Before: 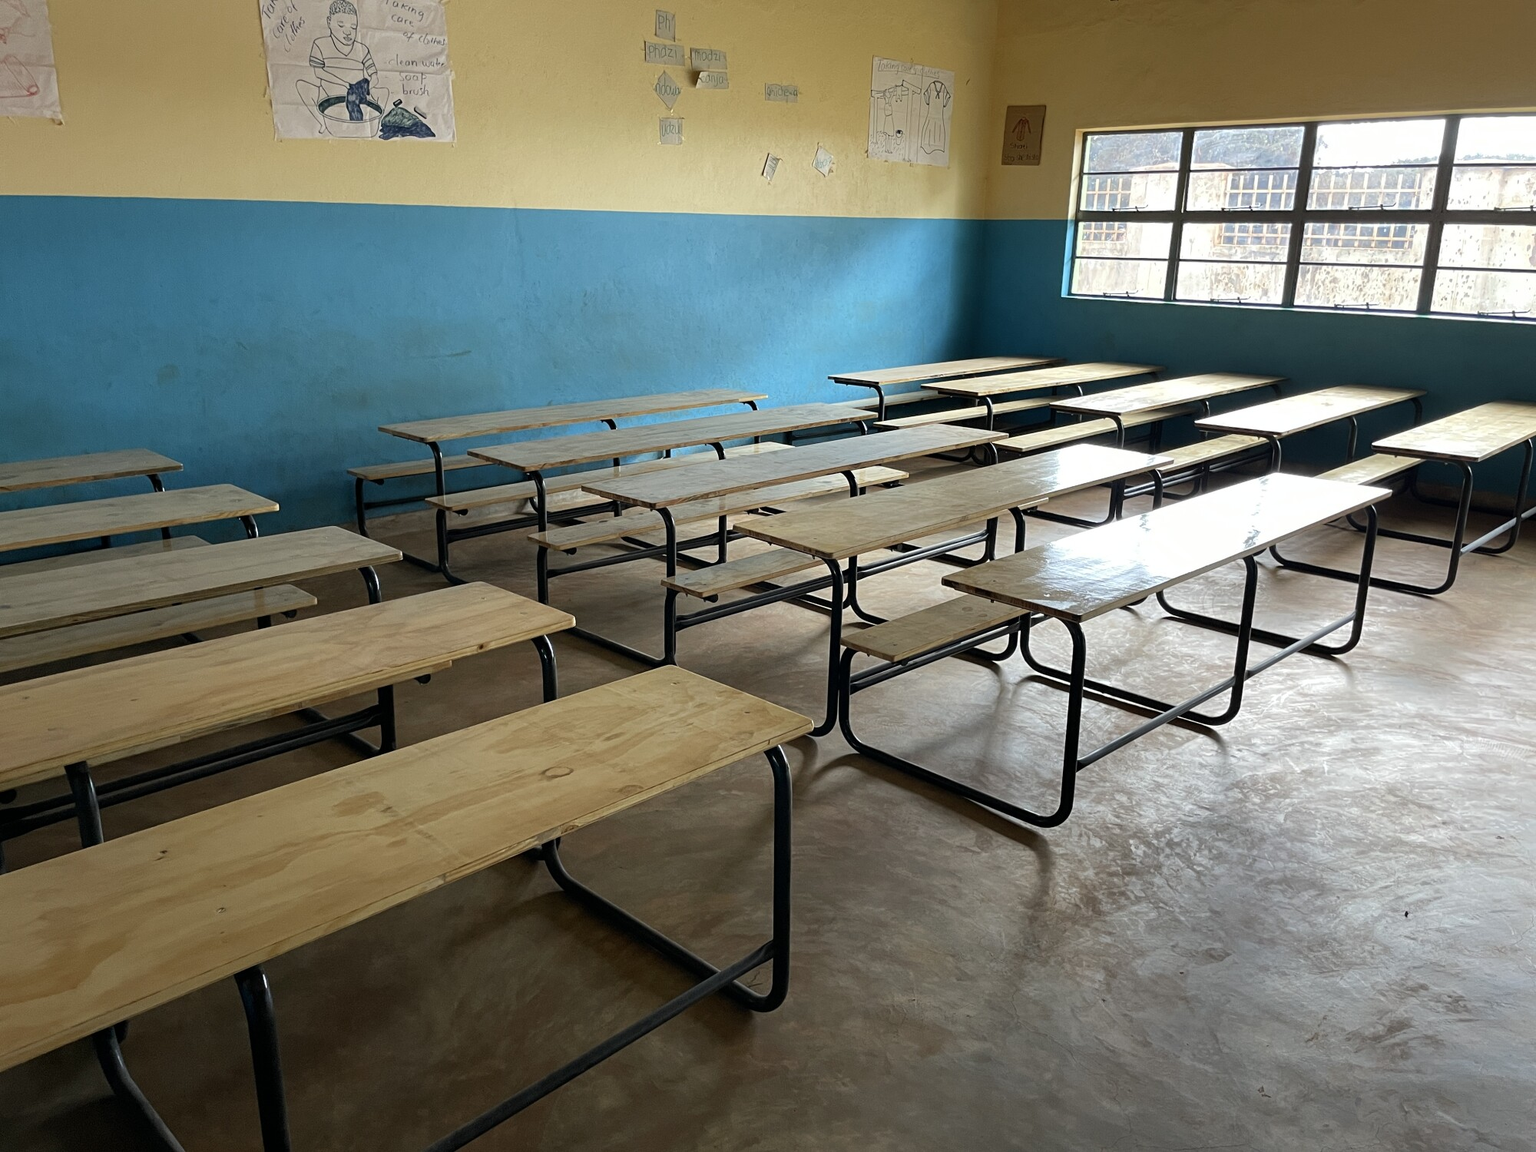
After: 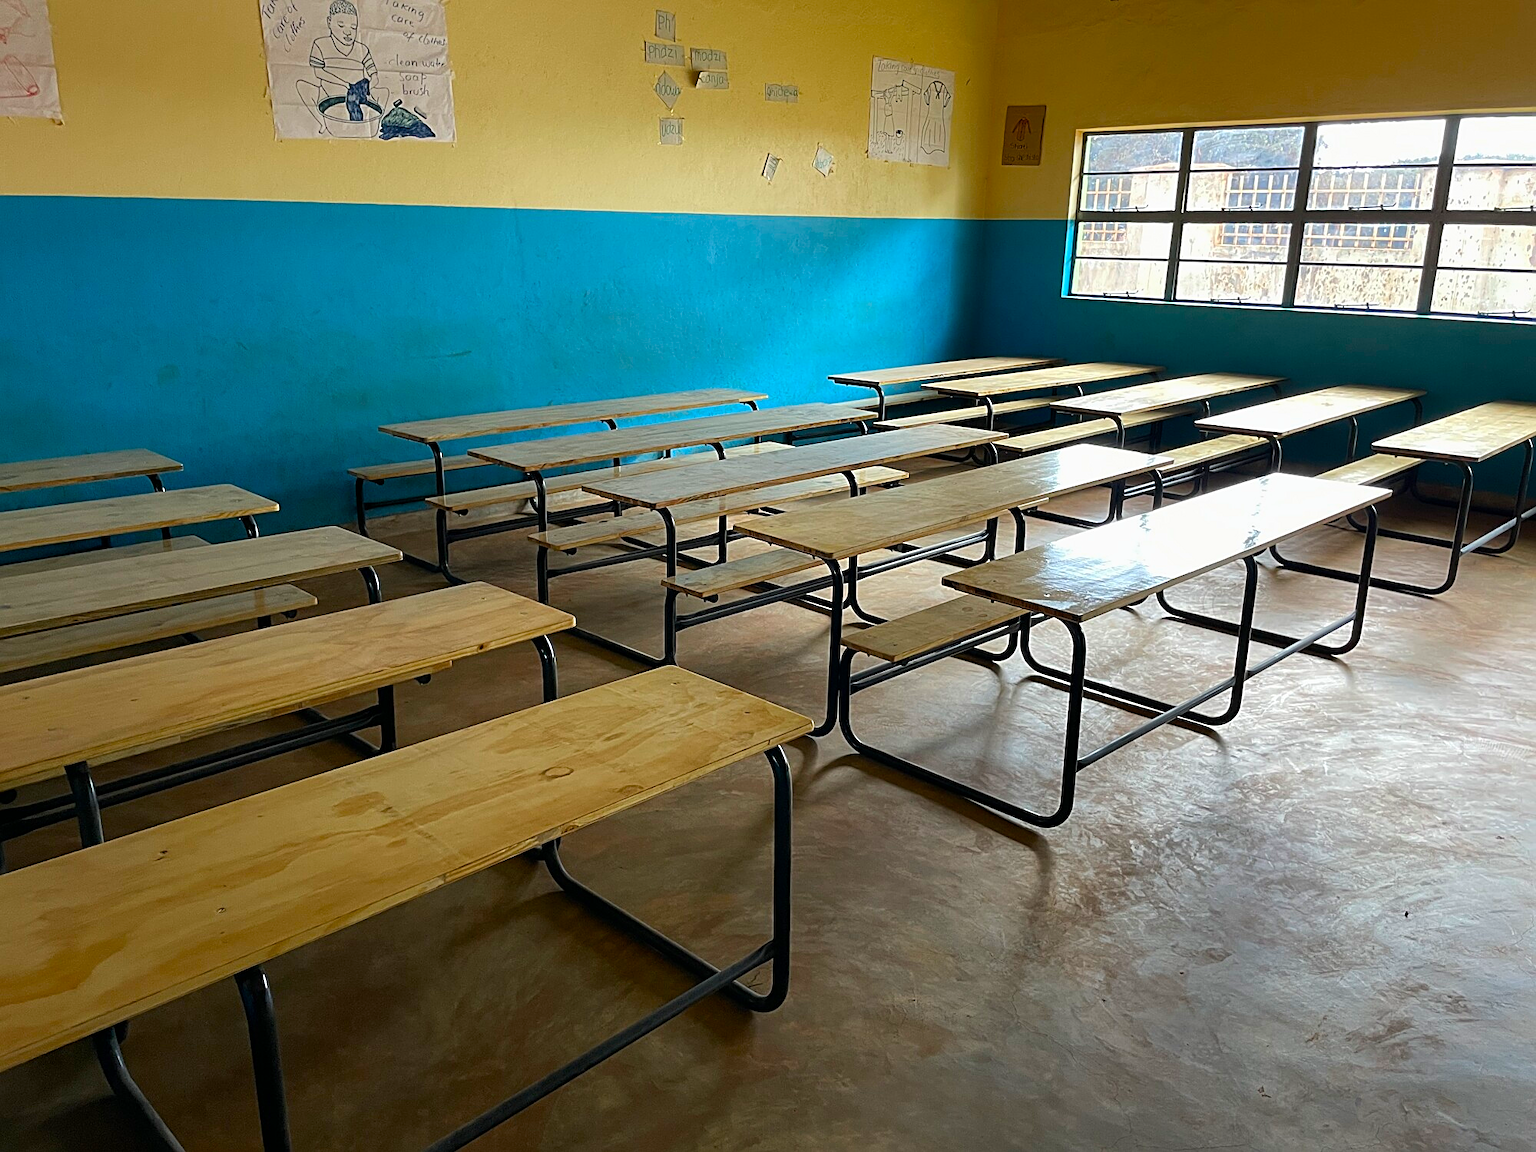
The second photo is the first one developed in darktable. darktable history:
color balance rgb: linear chroma grading › shadows -8%, linear chroma grading › global chroma 10%, perceptual saturation grading › global saturation 2%, perceptual saturation grading › highlights -2%, perceptual saturation grading › mid-tones 4%, perceptual saturation grading › shadows 8%, perceptual brilliance grading › global brilliance 2%, perceptual brilliance grading › highlights -4%, global vibrance 16%, saturation formula JzAzBz (2021)
sharpen: on, module defaults
contrast brightness saturation: contrast 0.04, saturation 0.16
